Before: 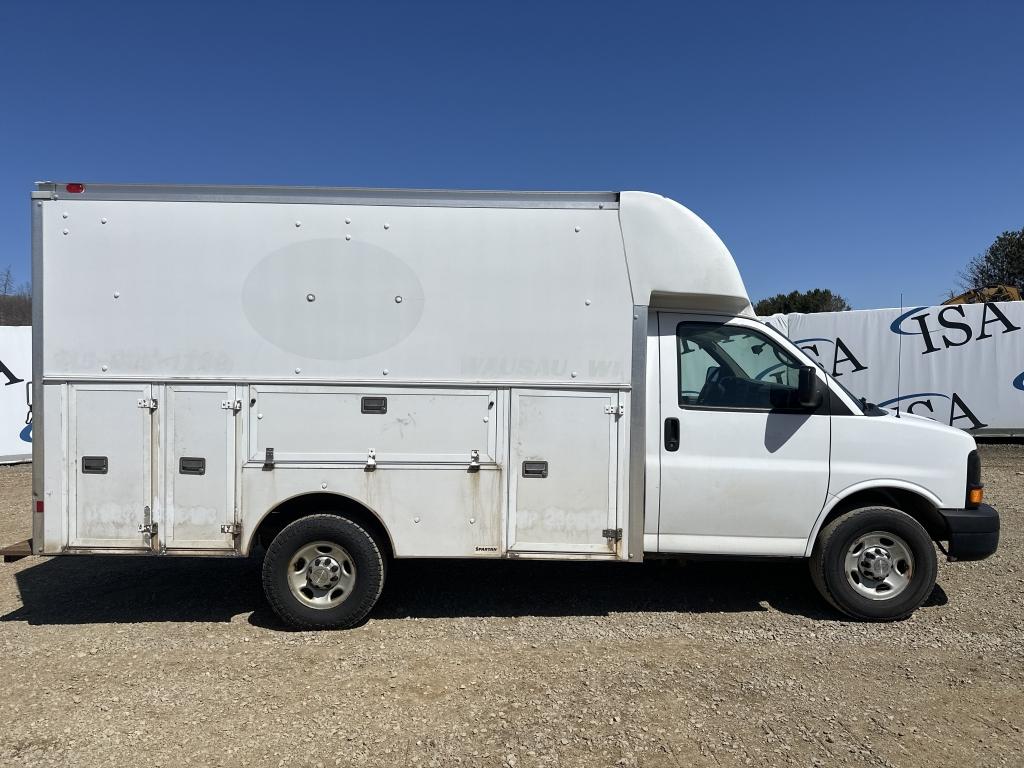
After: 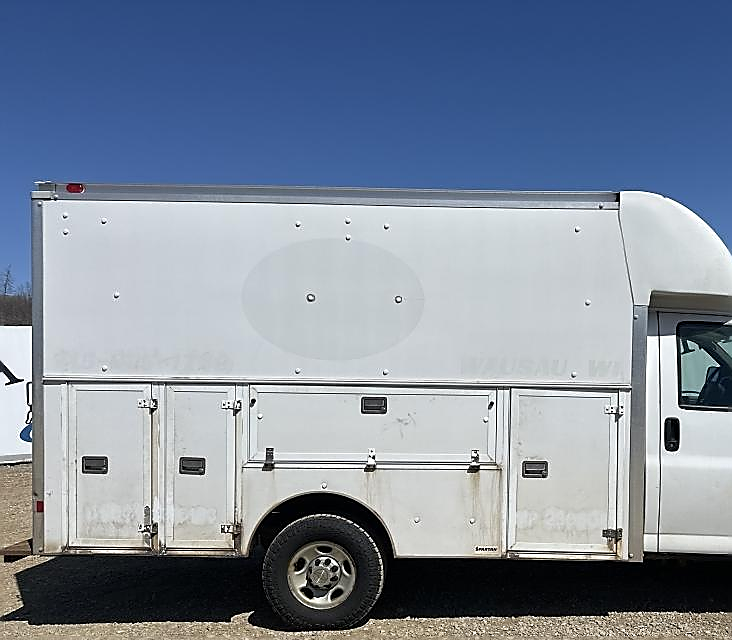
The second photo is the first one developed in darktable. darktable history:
sharpen: radius 1.4, amount 1.261, threshold 0.748
crop: right 28.439%, bottom 16.554%
